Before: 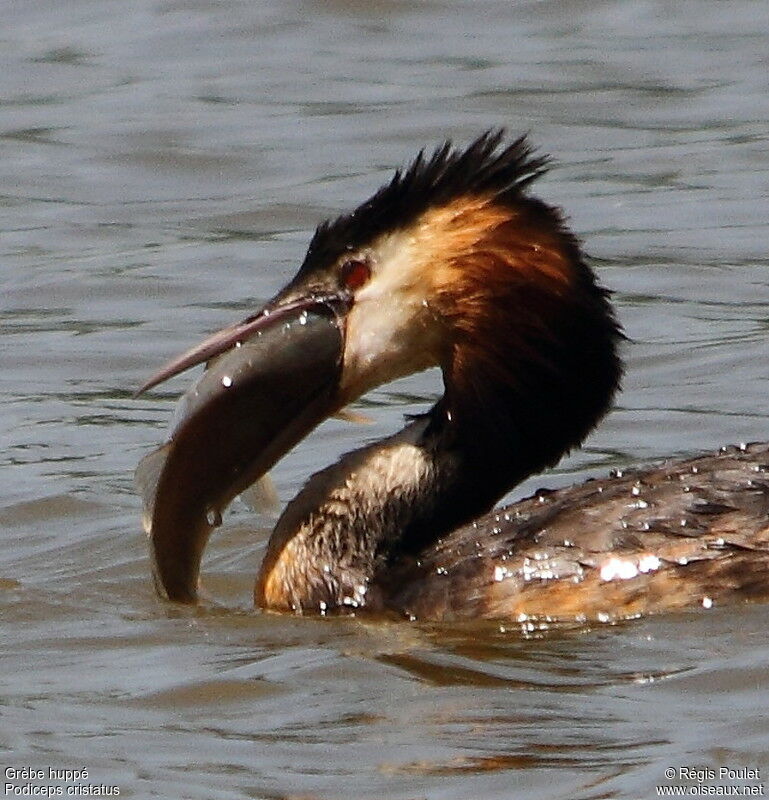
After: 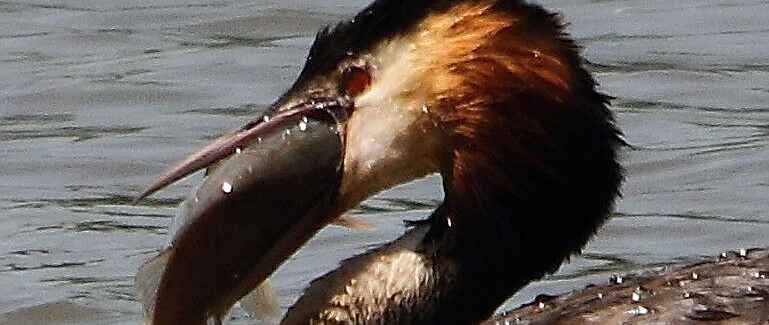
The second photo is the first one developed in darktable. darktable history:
crop and rotate: top 24.369%, bottom 34.889%
sharpen: on, module defaults
